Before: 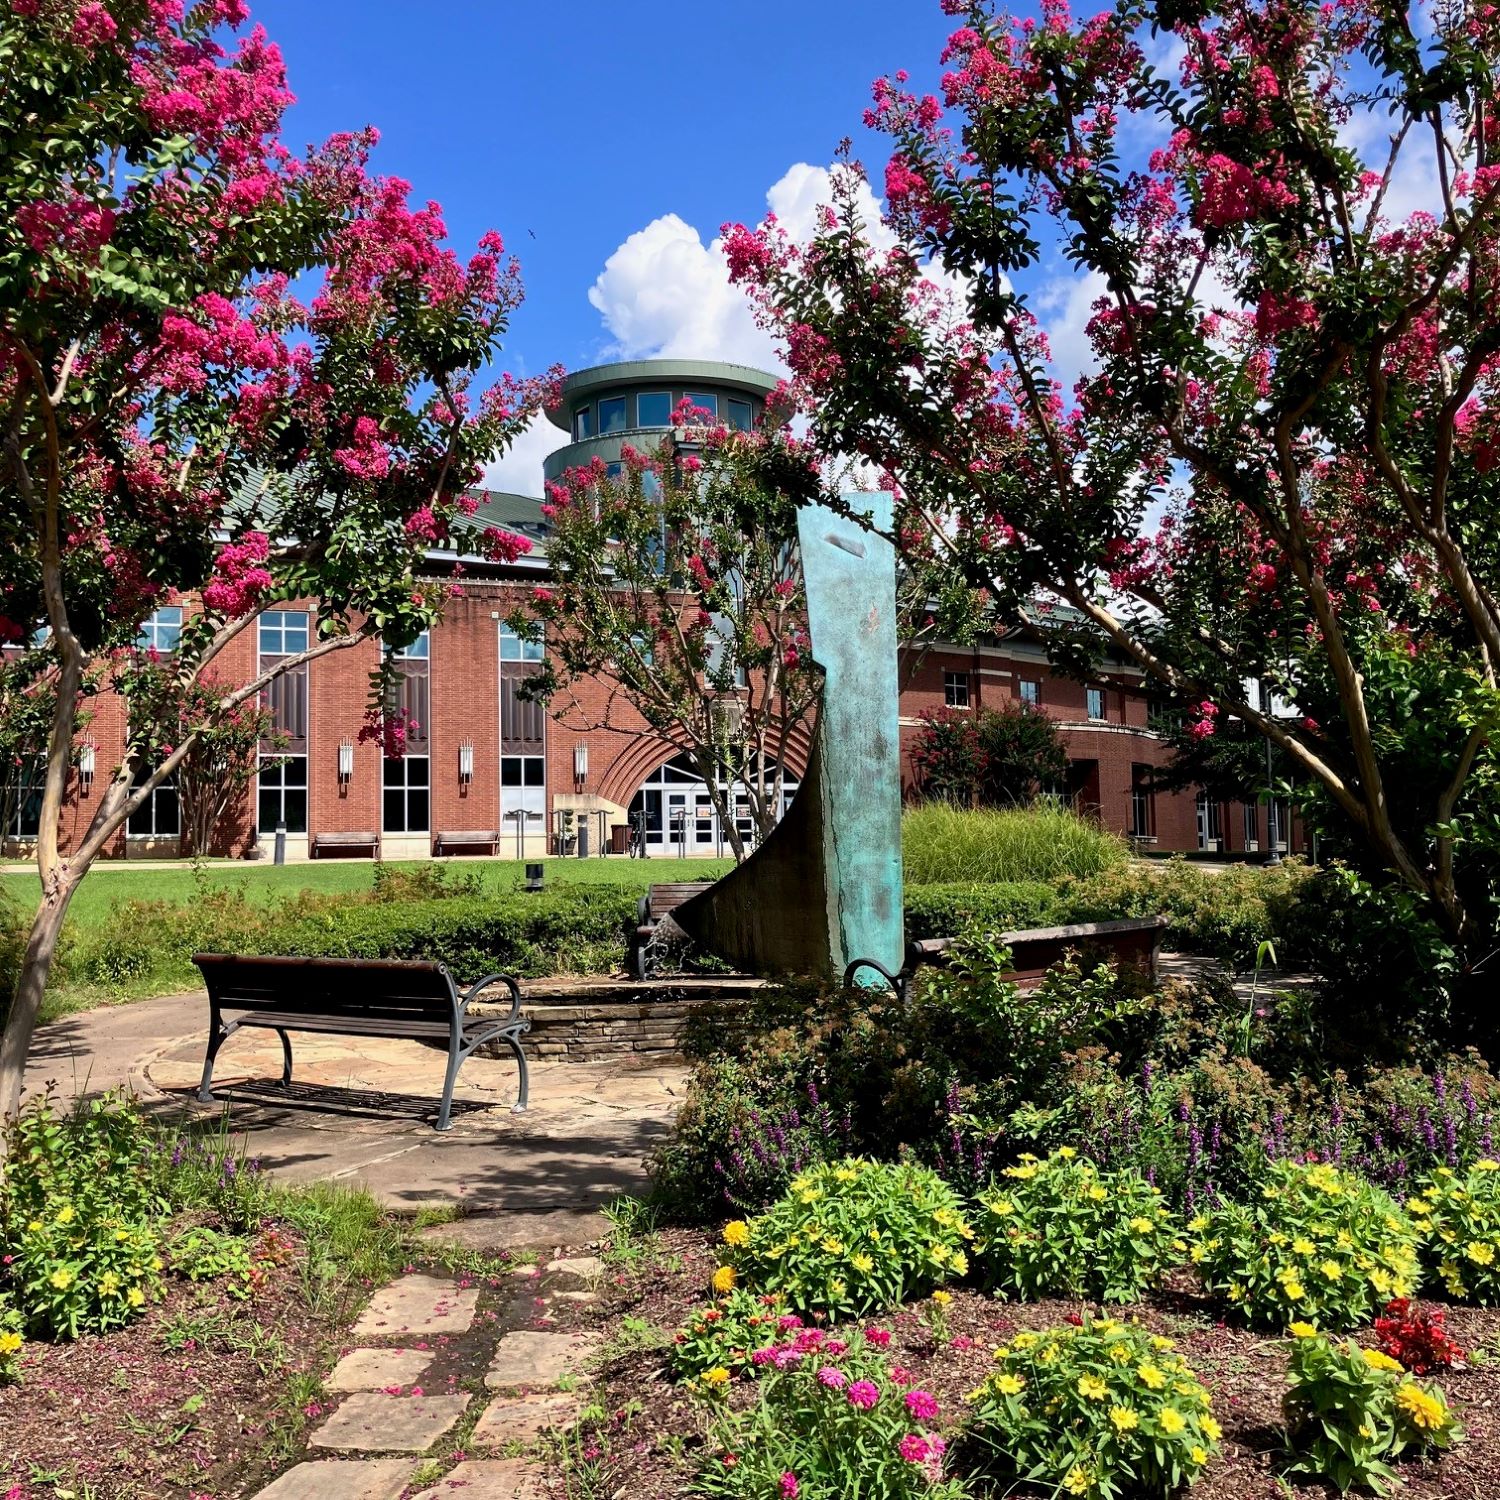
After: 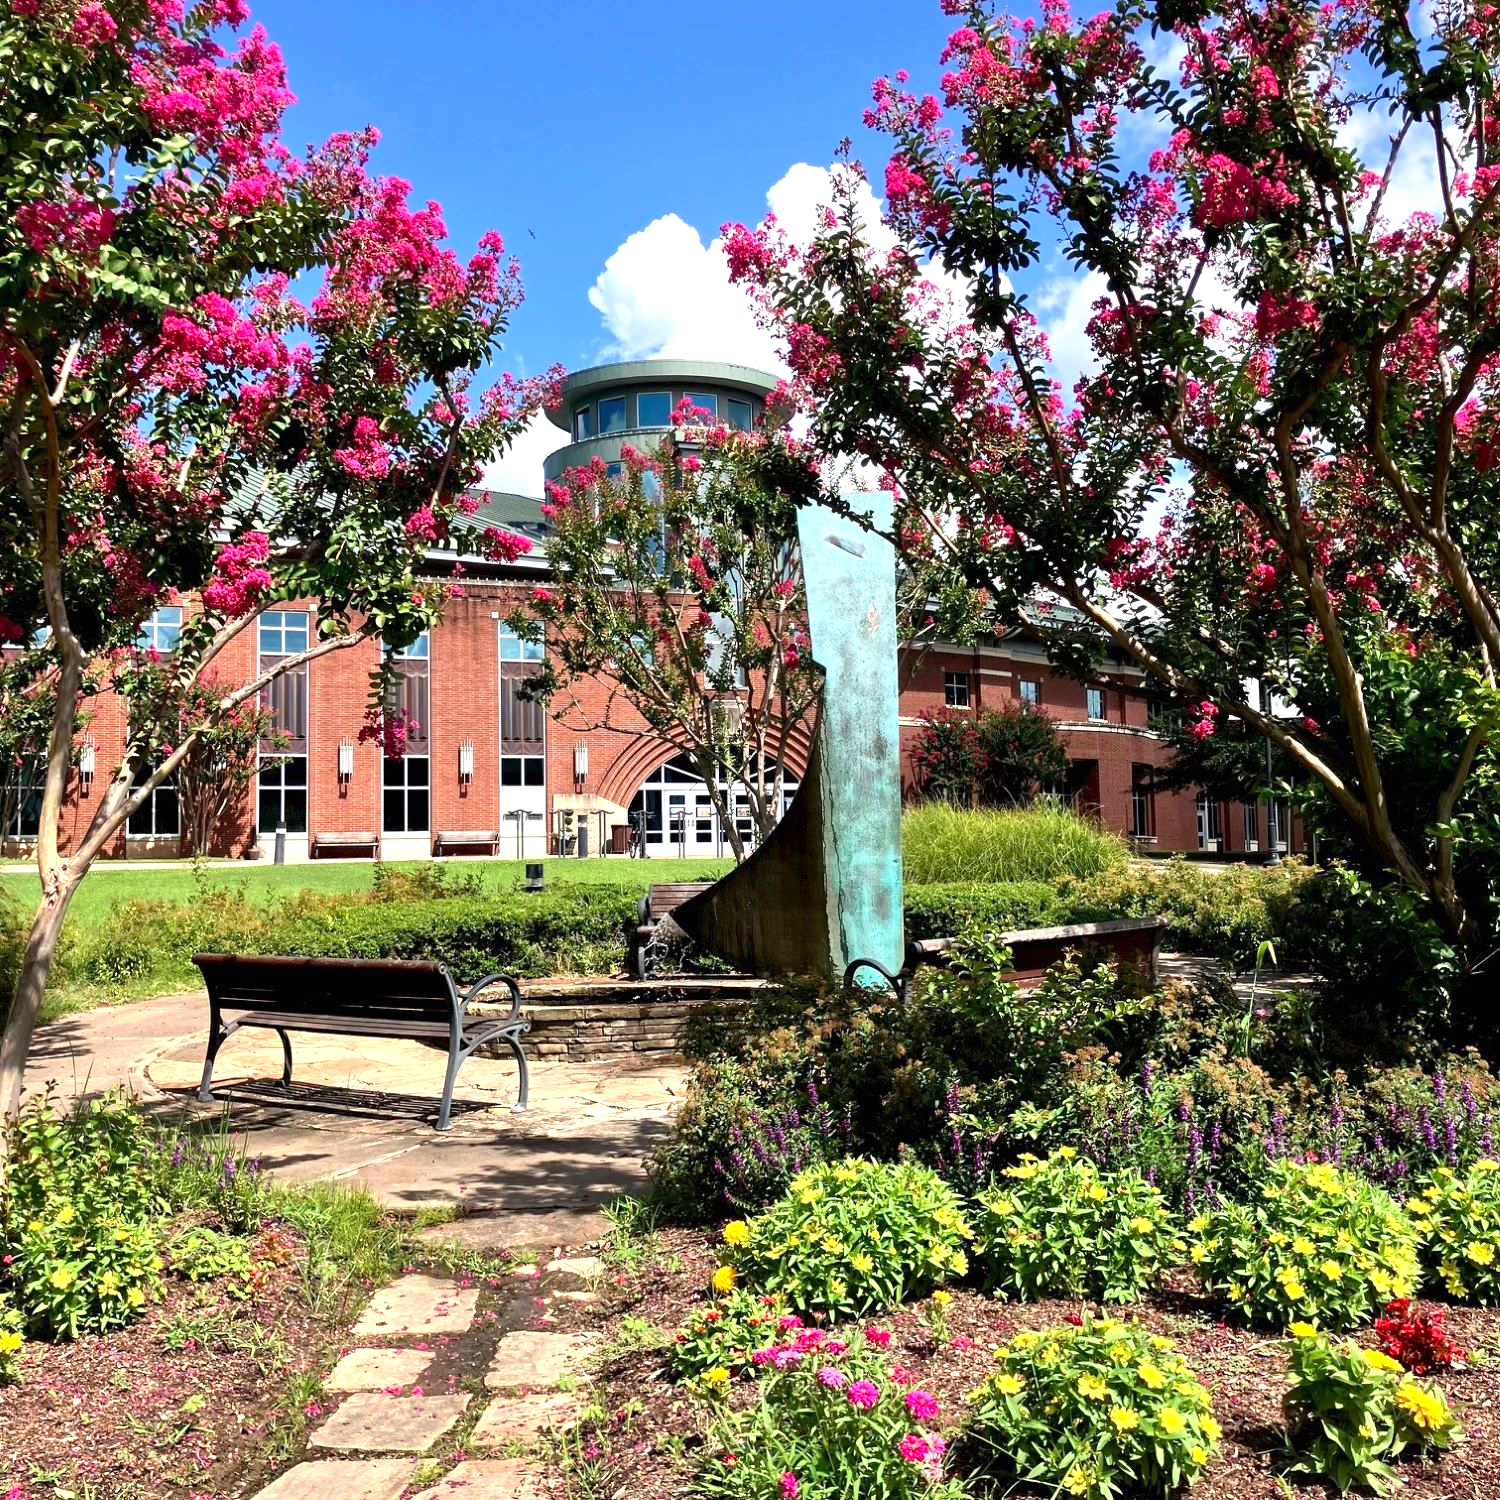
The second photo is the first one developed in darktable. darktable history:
exposure: black level correction 0, exposure 0.7 EV, compensate exposure bias true, compensate highlight preservation false
color zones: curves: ch1 [(0, 0.523) (0.143, 0.545) (0.286, 0.52) (0.429, 0.506) (0.571, 0.503) (0.714, 0.503) (0.857, 0.508) (1, 0.523)]
